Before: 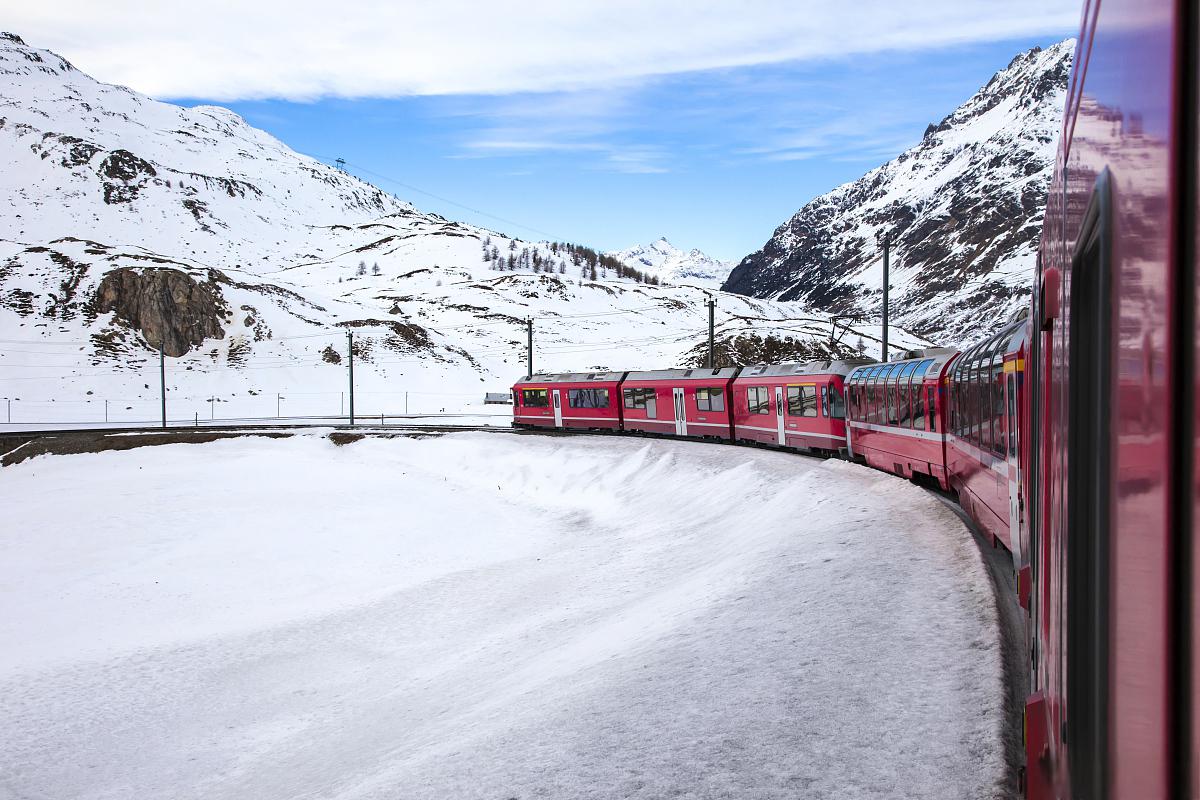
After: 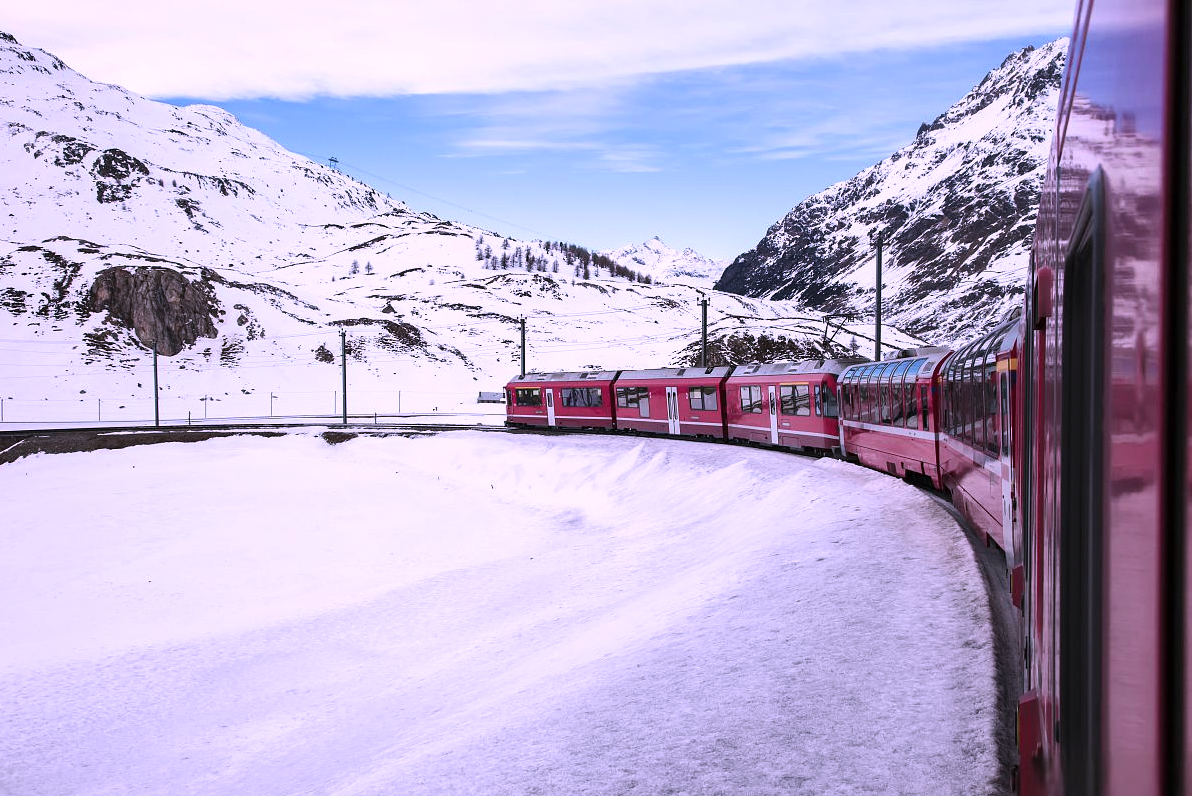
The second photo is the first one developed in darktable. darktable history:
crop and rotate: left 0.614%, top 0.179%, bottom 0.309%
contrast brightness saturation: contrast 0.11, saturation -0.17
color correction: highlights a* 15.03, highlights b* -25.07
